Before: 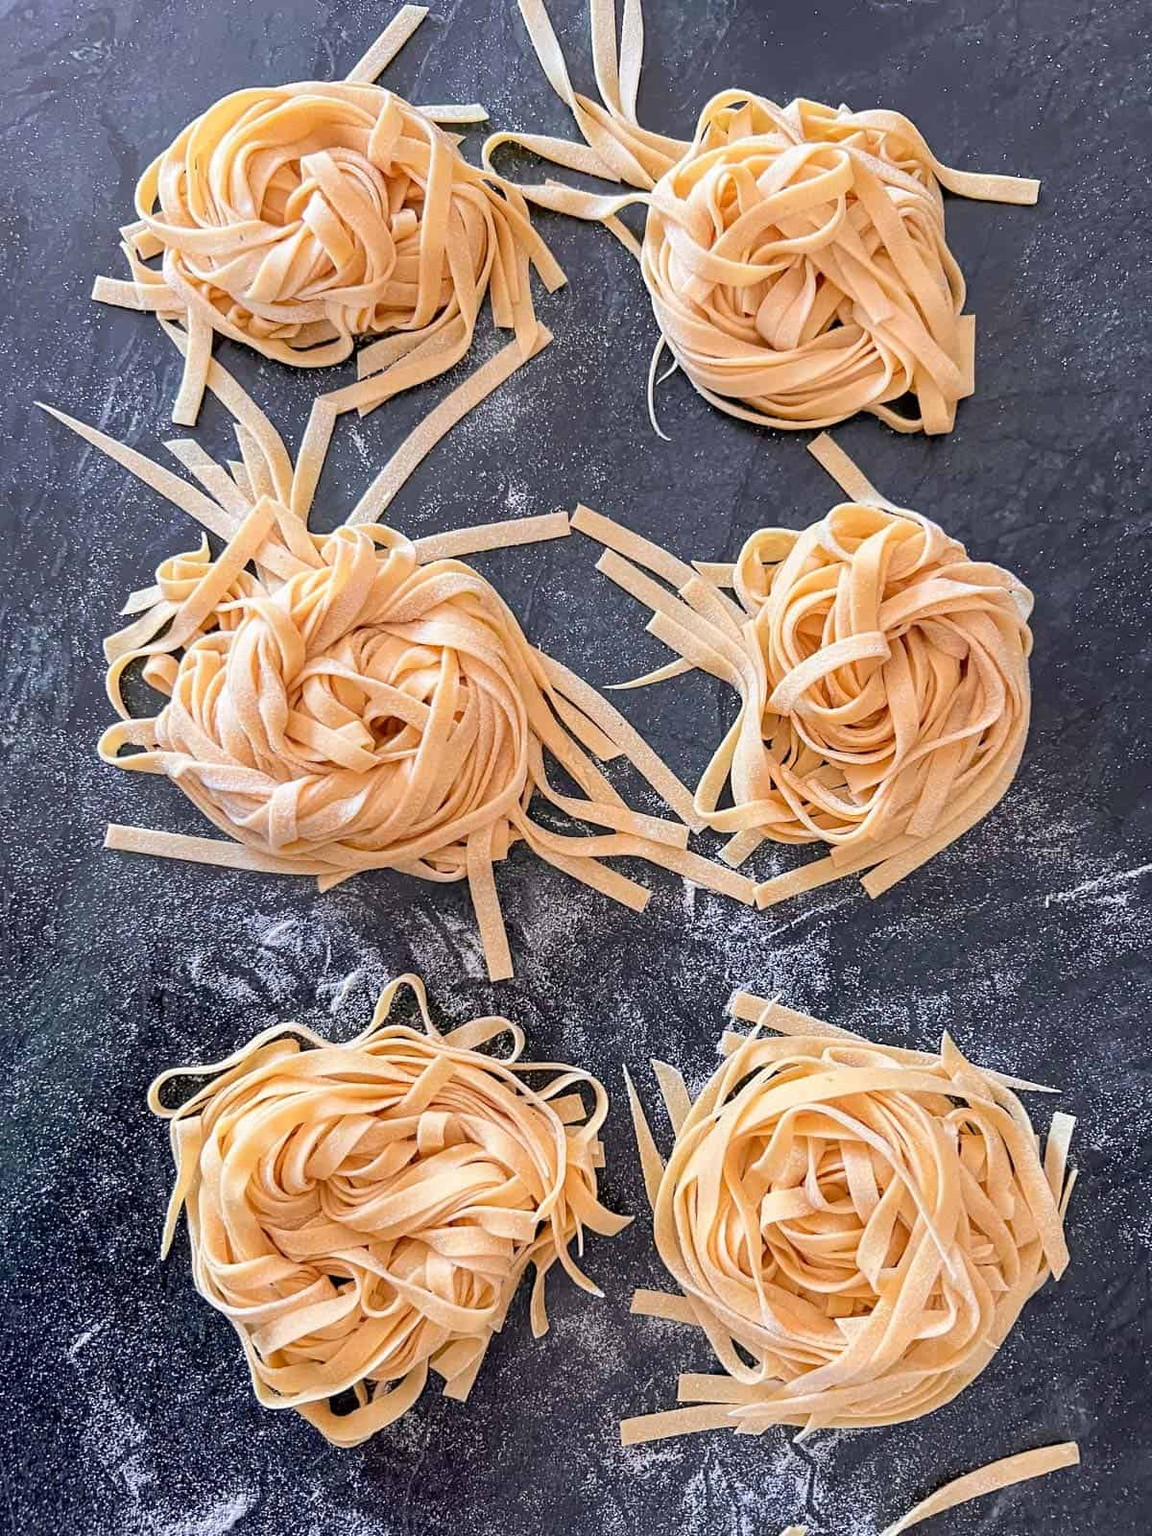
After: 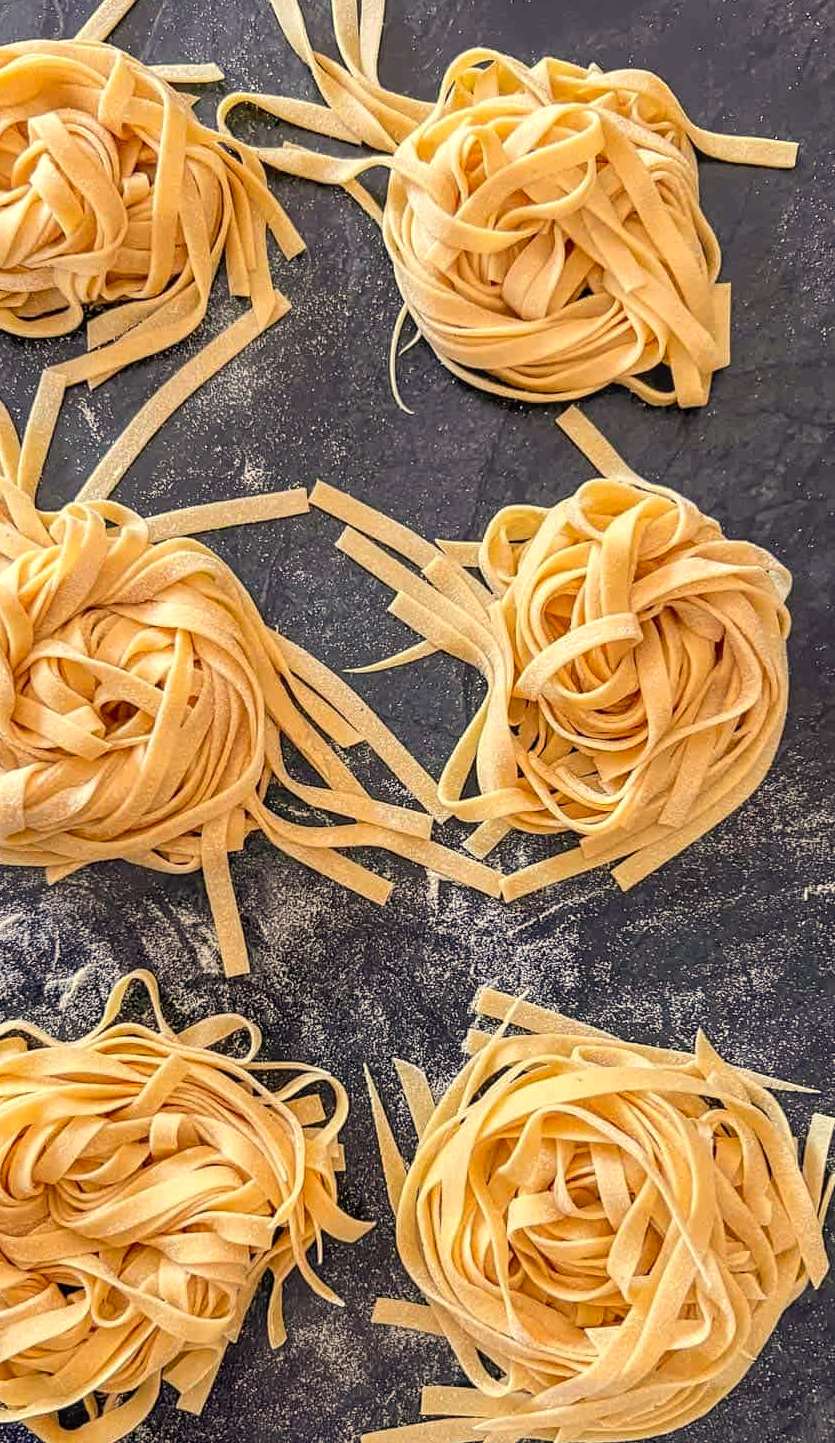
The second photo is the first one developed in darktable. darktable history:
crop and rotate: left 23.824%, top 2.927%, right 6.54%, bottom 6.837%
local contrast: on, module defaults
color correction: highlights a* 2.52, highlights b* 23.19
